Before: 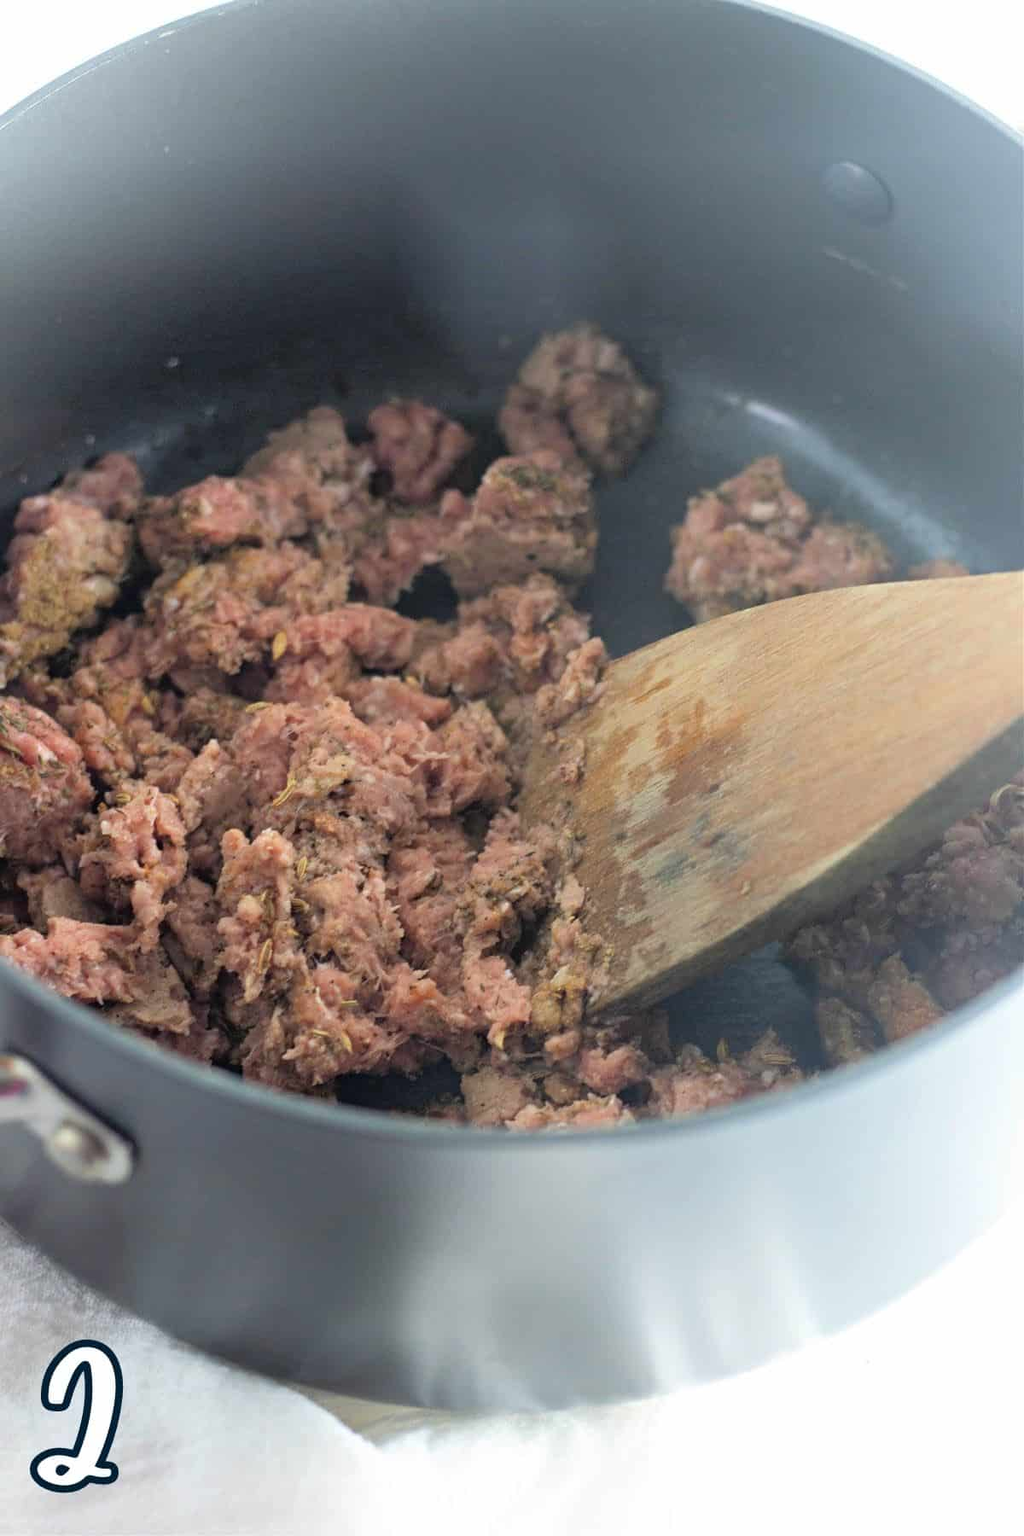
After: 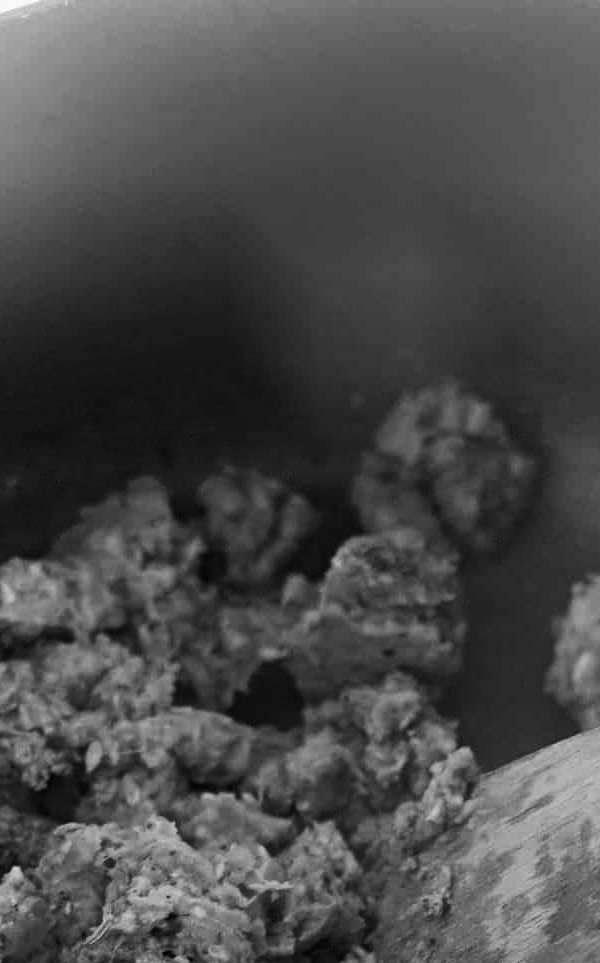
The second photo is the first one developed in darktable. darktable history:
crop: left 19.556%, right 30.401%, bottom 46.458%
contrast brightness saturation: contrast 0.21, brightness -0.11, saturation 0.21
color calibration: output gray [0.23, 0.37, 0.4, 0], gray › normalize channels true, illuminant same as pipeline (D50), adaptation XYZ, x 0.346, y 0.359, gamut compression 0
